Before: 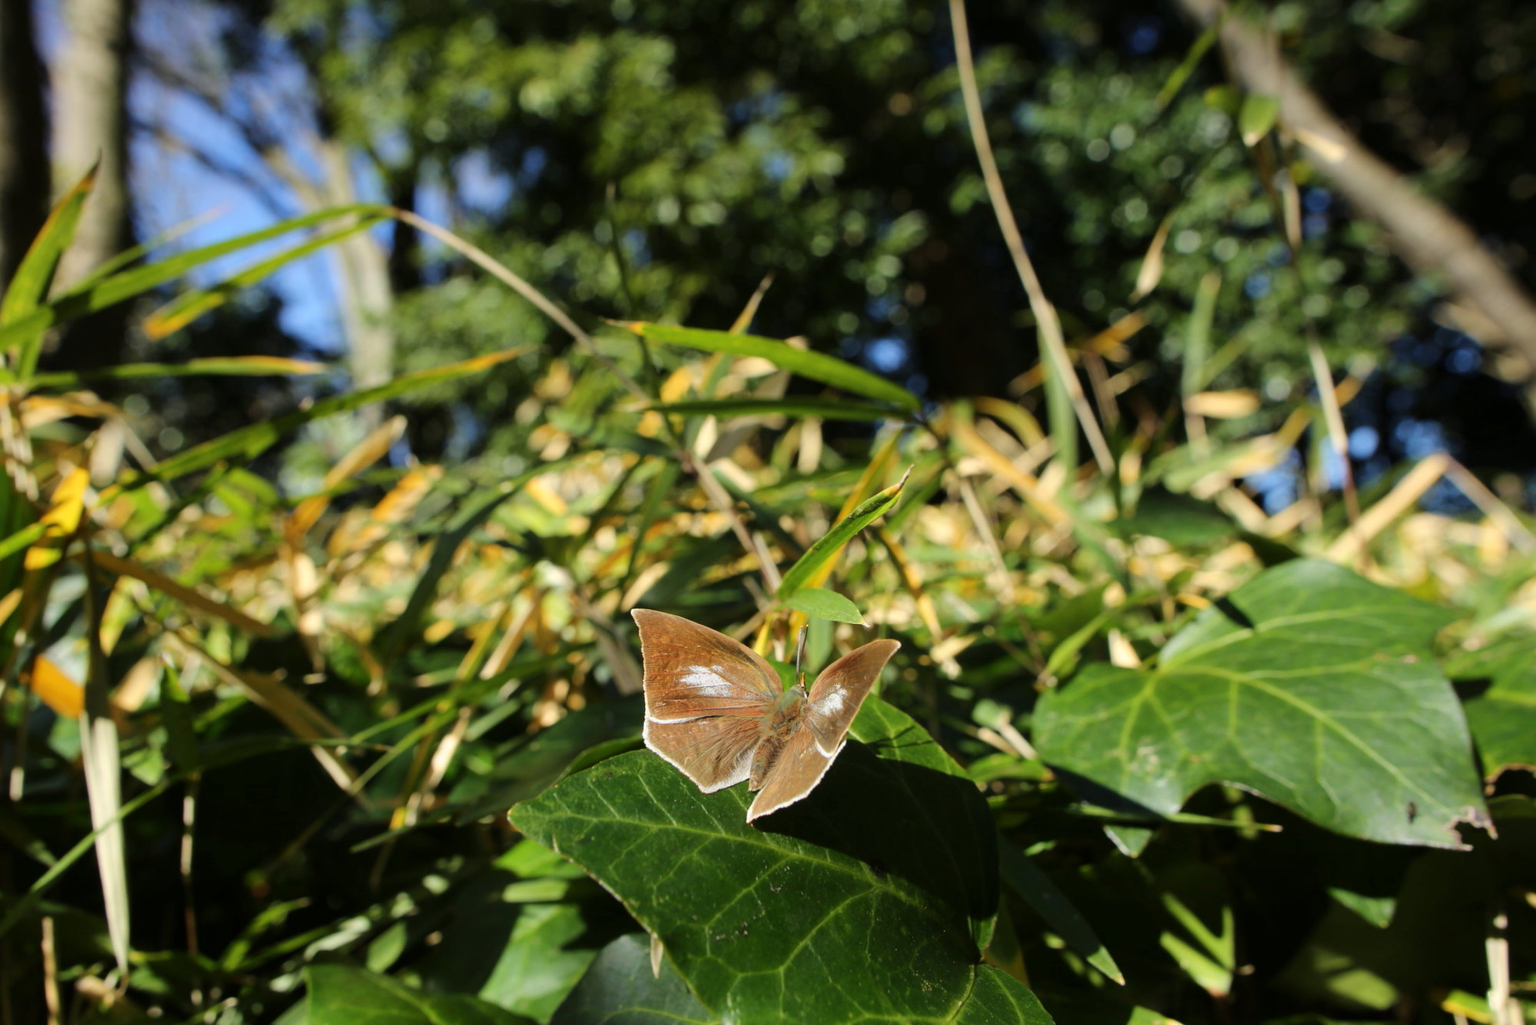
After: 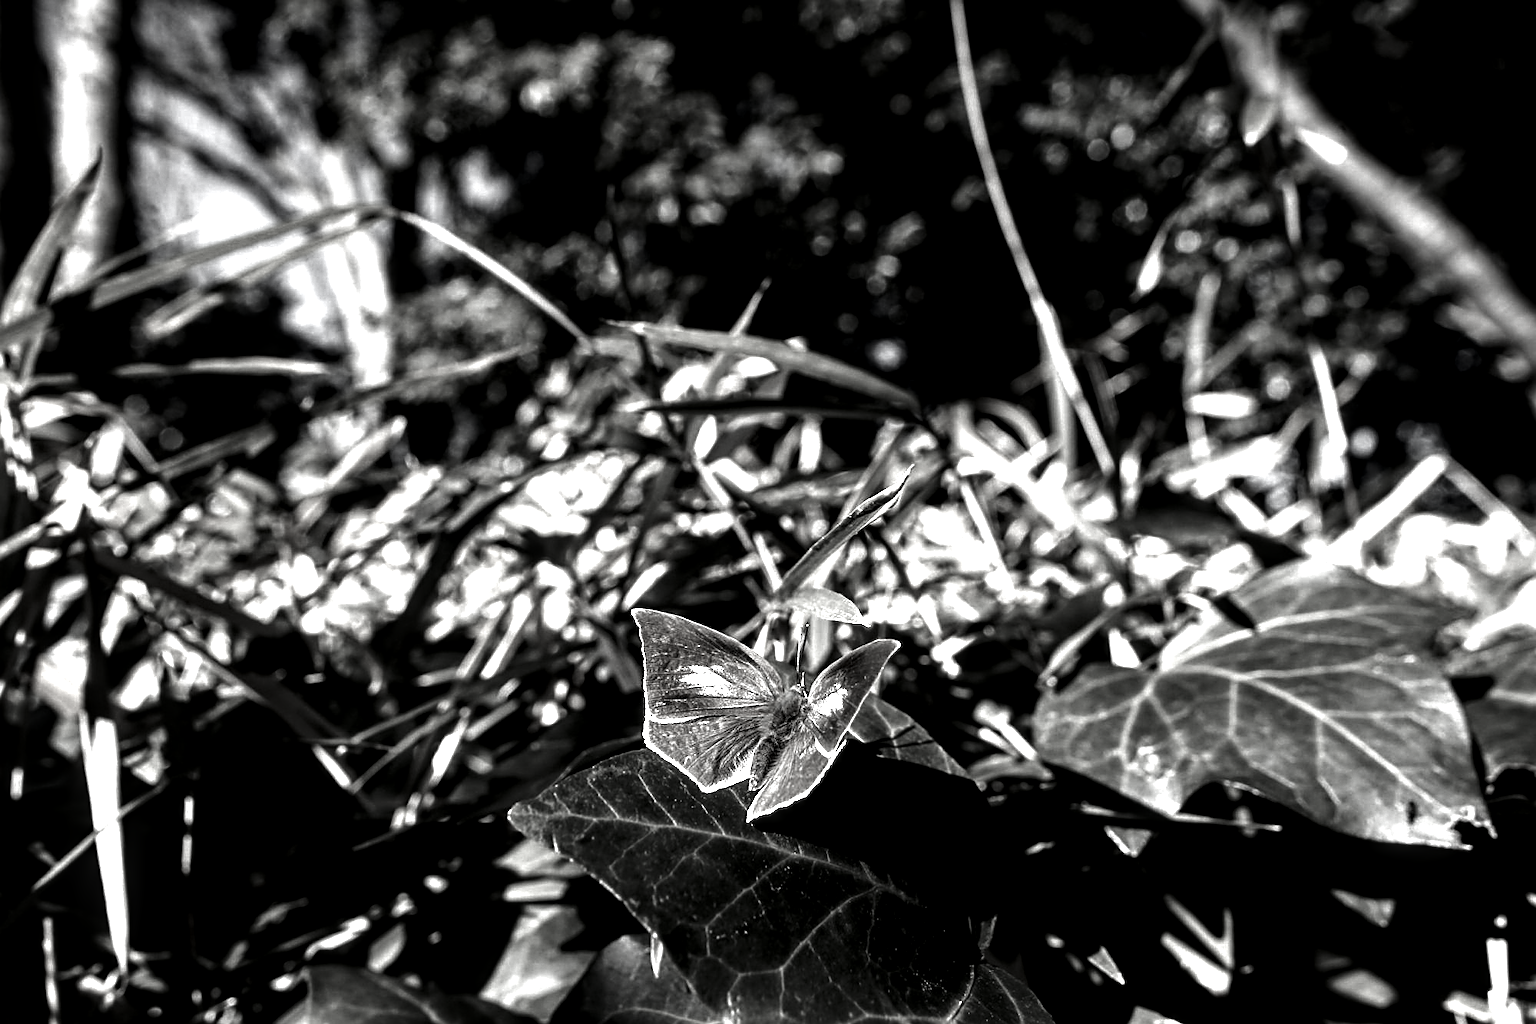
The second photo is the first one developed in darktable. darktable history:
sharpen: on, module defaults
exposure: black level correction 0, exposure 1.099 EV, compensate highlight preservation false
contrast brightness saturation: contrast 0.017, brightness -0.999, saturation -0.984
shadows and highlights: shadows 25.67, highlights -25.58
local contrast: highlights 60%, shadows 59%, detail 160%
color balance rgb: shadows lift › chroma 0.738%, shadows lift › hue 115.87°, linear chroma grading › global chroma 8.985%, perceptual saturation grading › global saturation 31.316%, global vibrance 20%
